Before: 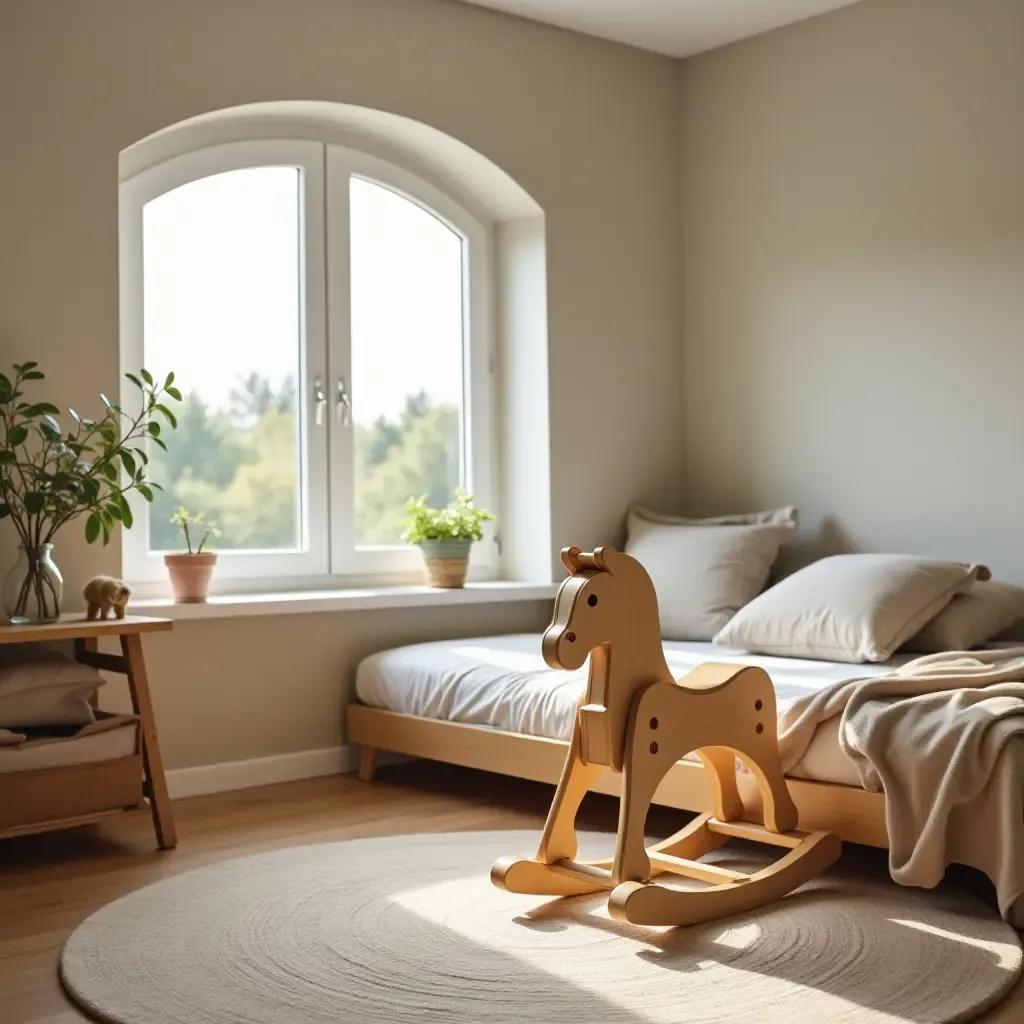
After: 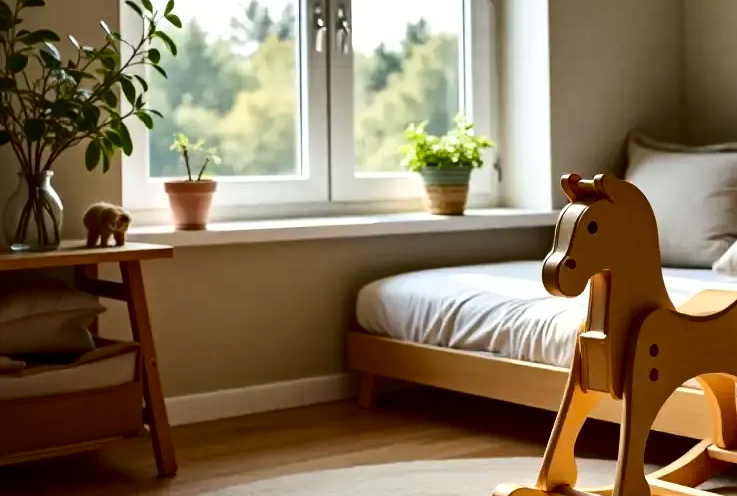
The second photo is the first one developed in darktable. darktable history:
crop: top 36.498%, right 27.964%, bottom 14.995%
haze removal: compatibility mode true, adaptive false
contrast brightness saturation: contrast 0.19, brightness -0.24, saturation 0.11
shadows and highlights: radius 108.52, shadows 23.73, highlights -59.32, low approximation 0.01, soften with gaussian
exposure: exposure 0.2 EV, compensate highlight preservation false
